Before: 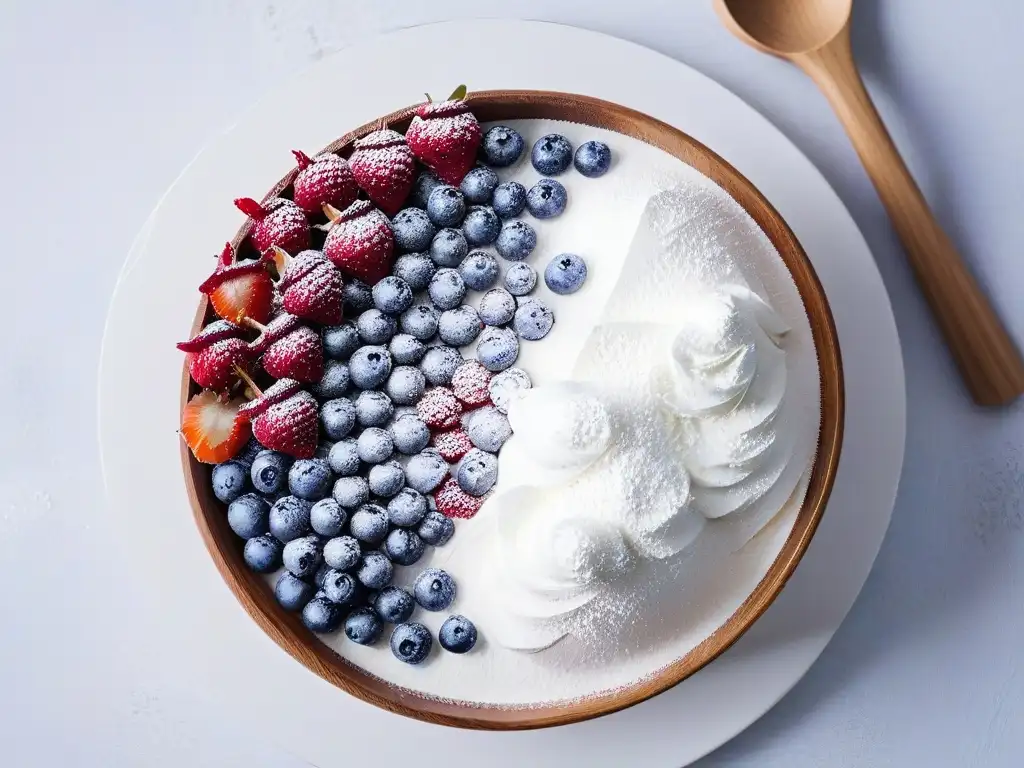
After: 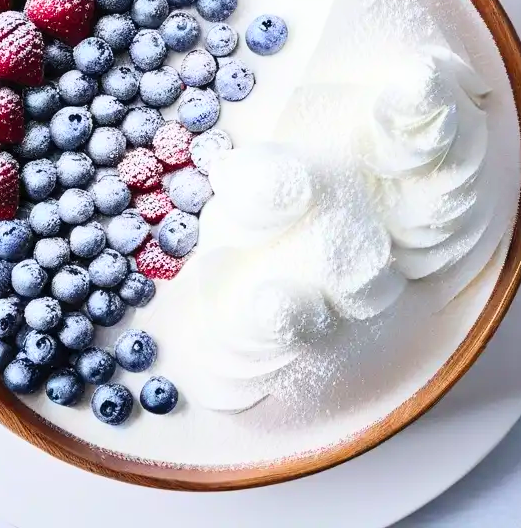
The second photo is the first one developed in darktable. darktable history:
crop and rotate: left 29.237%, top 31.152%, right 19.807%
contrast brightness saturation: contrast 0.2, brightness 0.16, saturation 0.22
